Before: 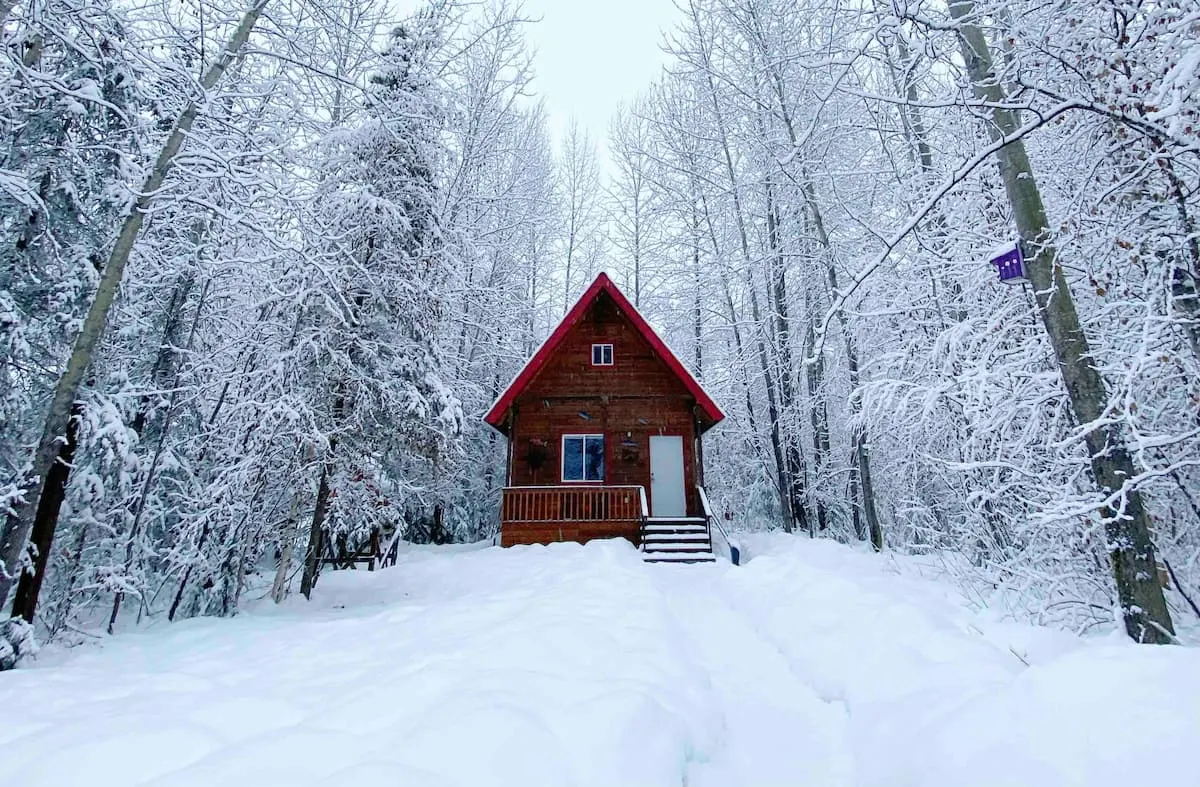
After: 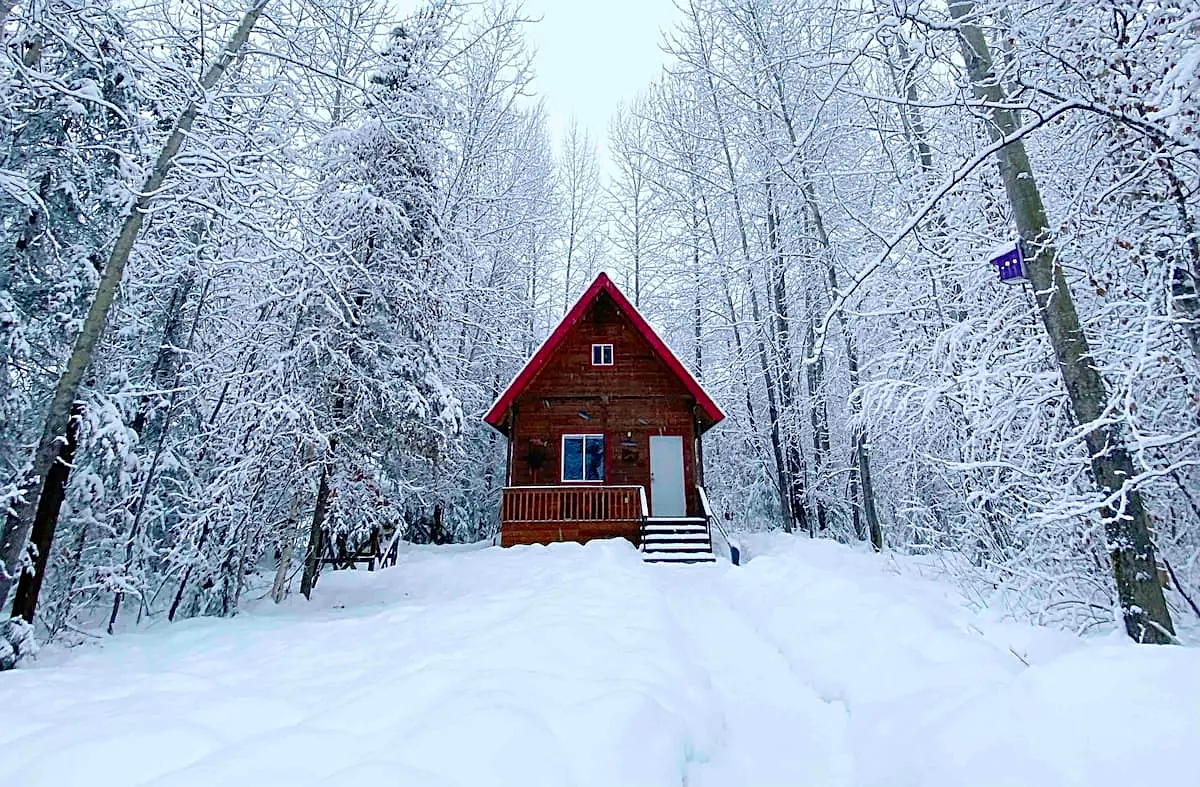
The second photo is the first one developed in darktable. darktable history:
contrast brightness saturation: contrast 0.04, saturation 0.16
sharpen: on, module defaults
